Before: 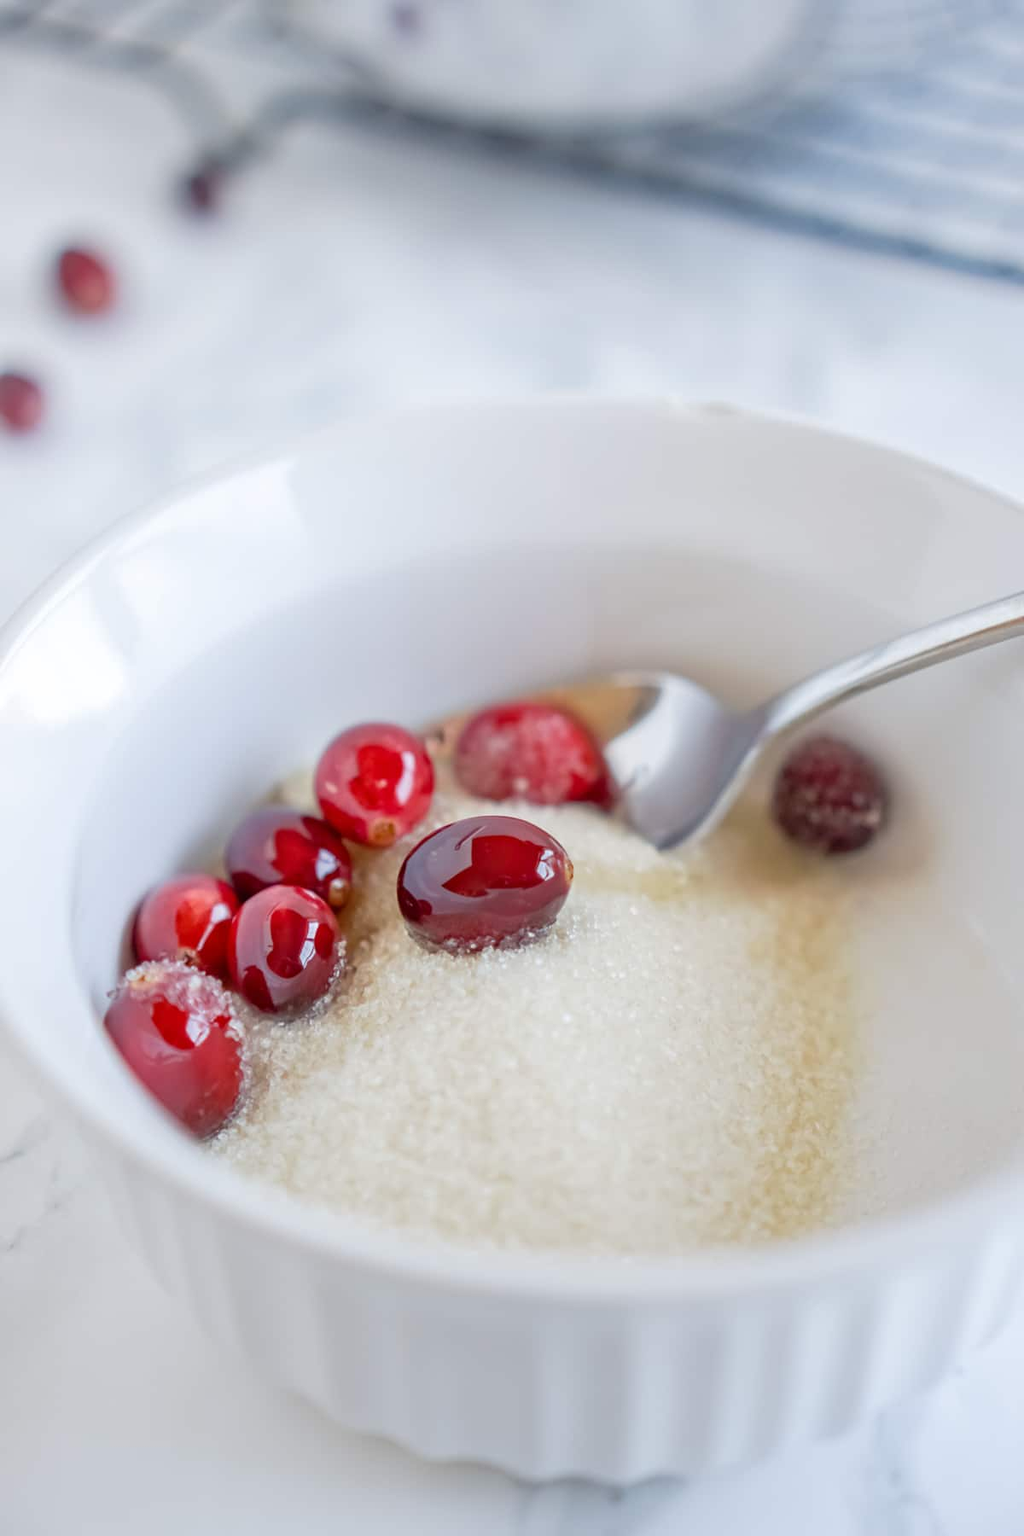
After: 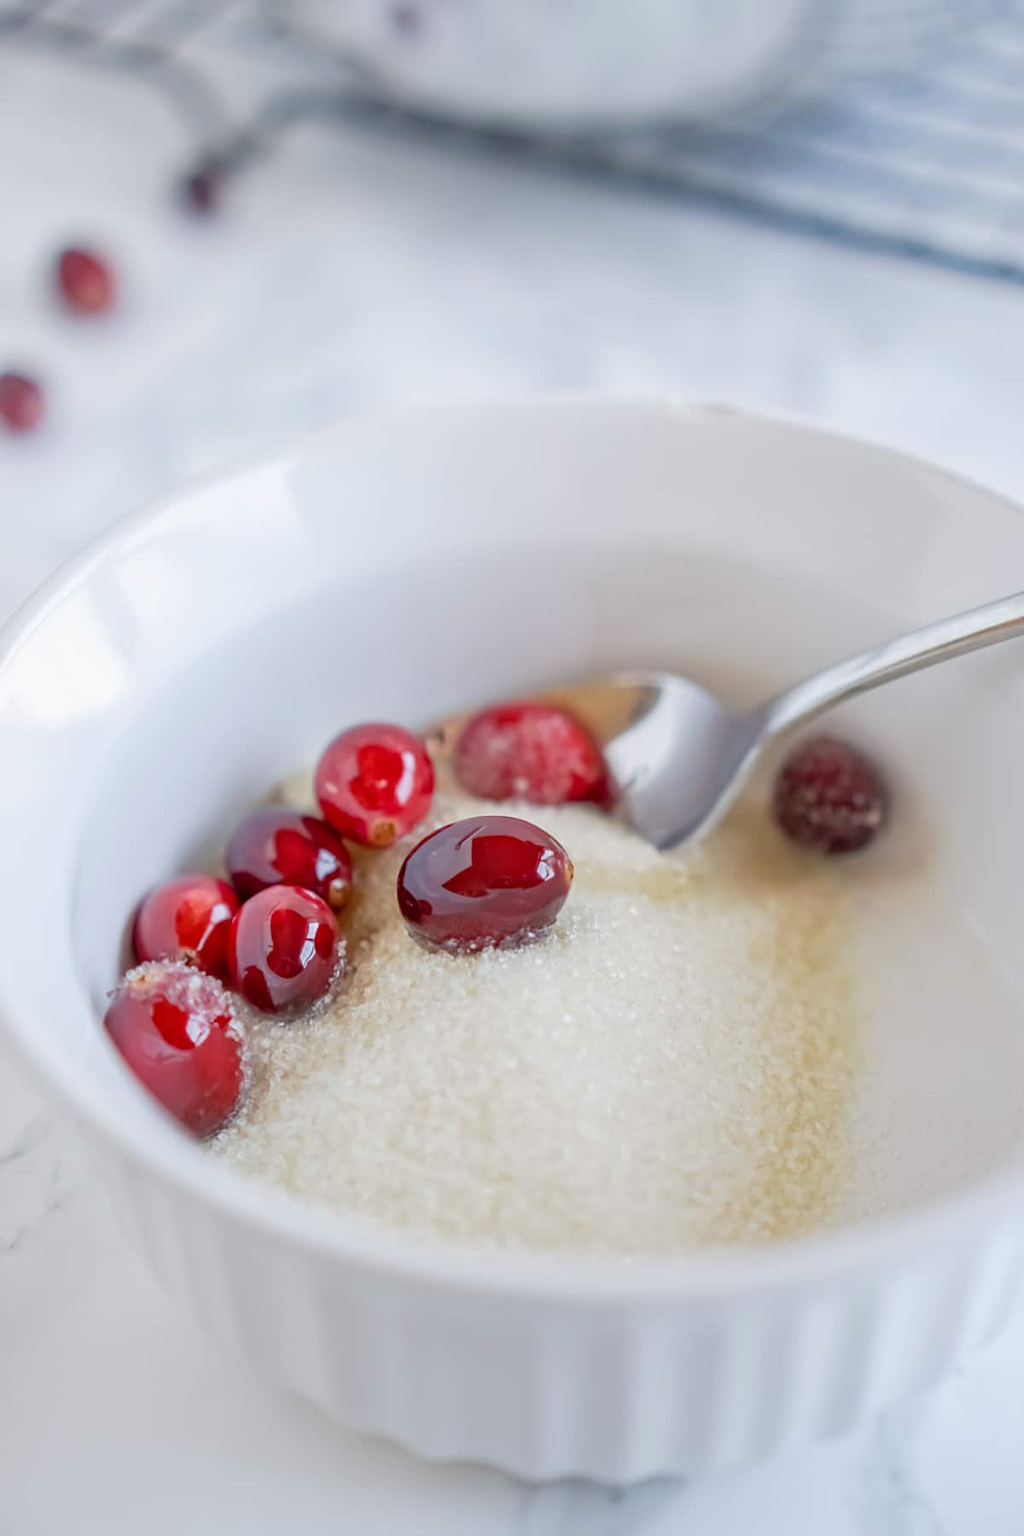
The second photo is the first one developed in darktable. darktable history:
exposure: exposure -0.07 EV, compensate exposure bias true, compensate highlight preservation false
